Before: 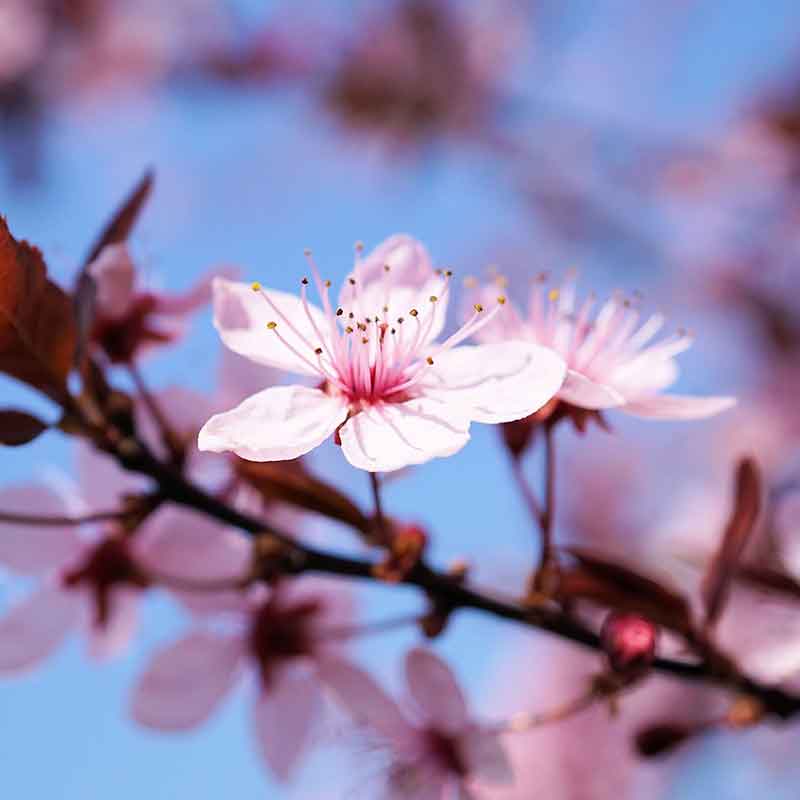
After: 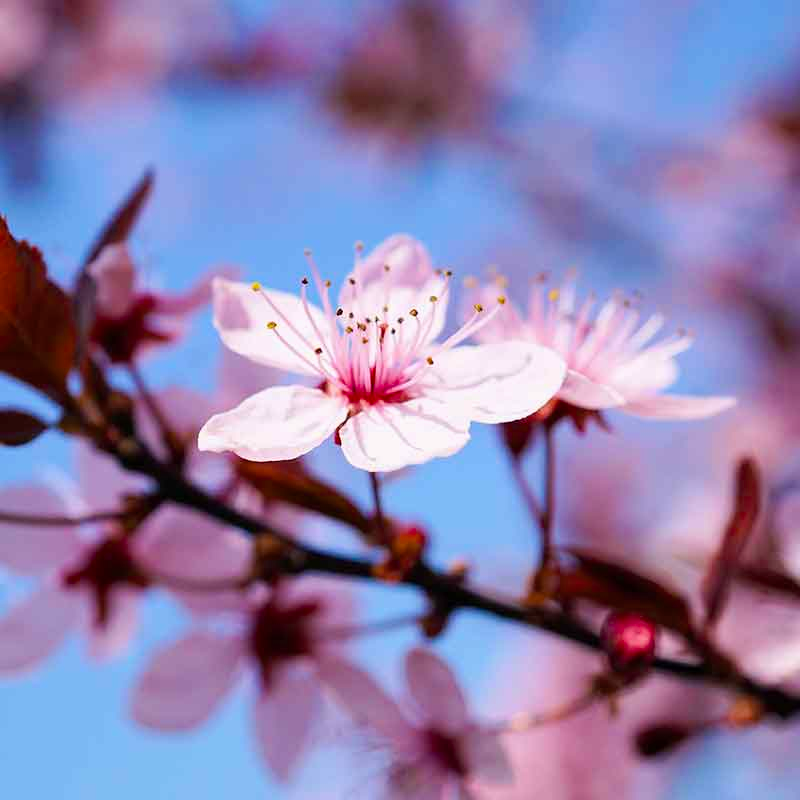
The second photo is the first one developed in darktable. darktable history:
color balance rgb: linear chroma grading › shadows -8%, linear chroma grading › global chroma 10%, perceptual saturation grading › global saturation 2%, perceptual saturation grading › highlights -2%, perceptual saturation grading › mid-tones 4%, perceptual saturation grading › shadows 8%, perceptual brilliance grading › global brilliance 2%, perceptual brilliance grading › highlights -4%, global vibrance 16%, saturation formula JzAzBz (2021)
